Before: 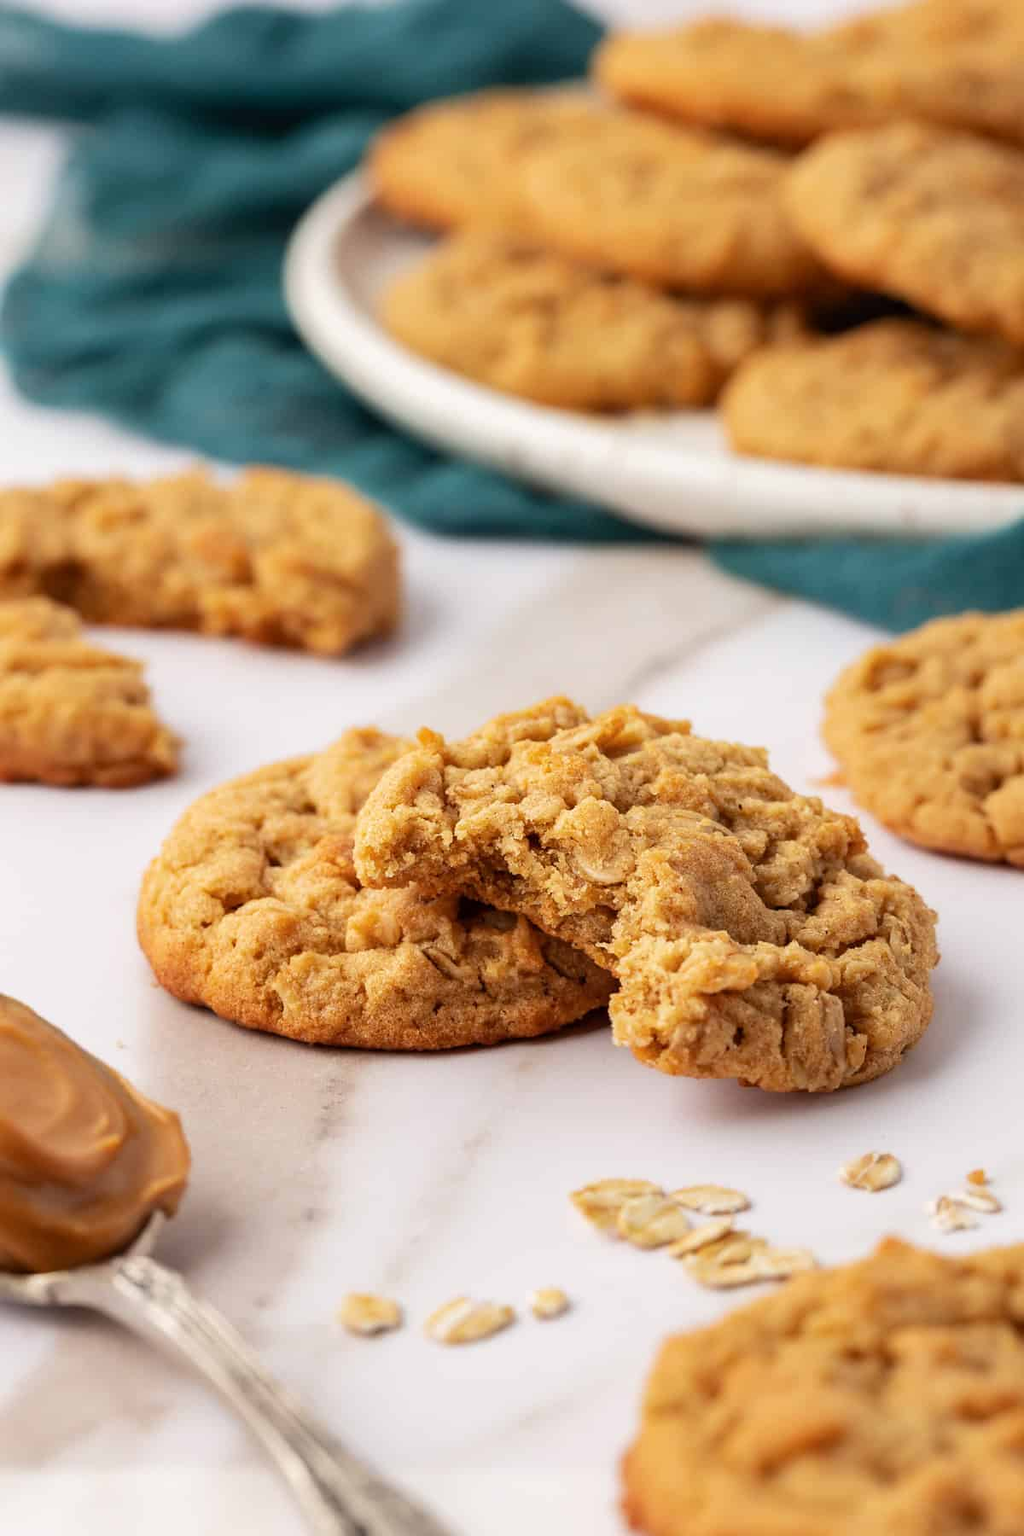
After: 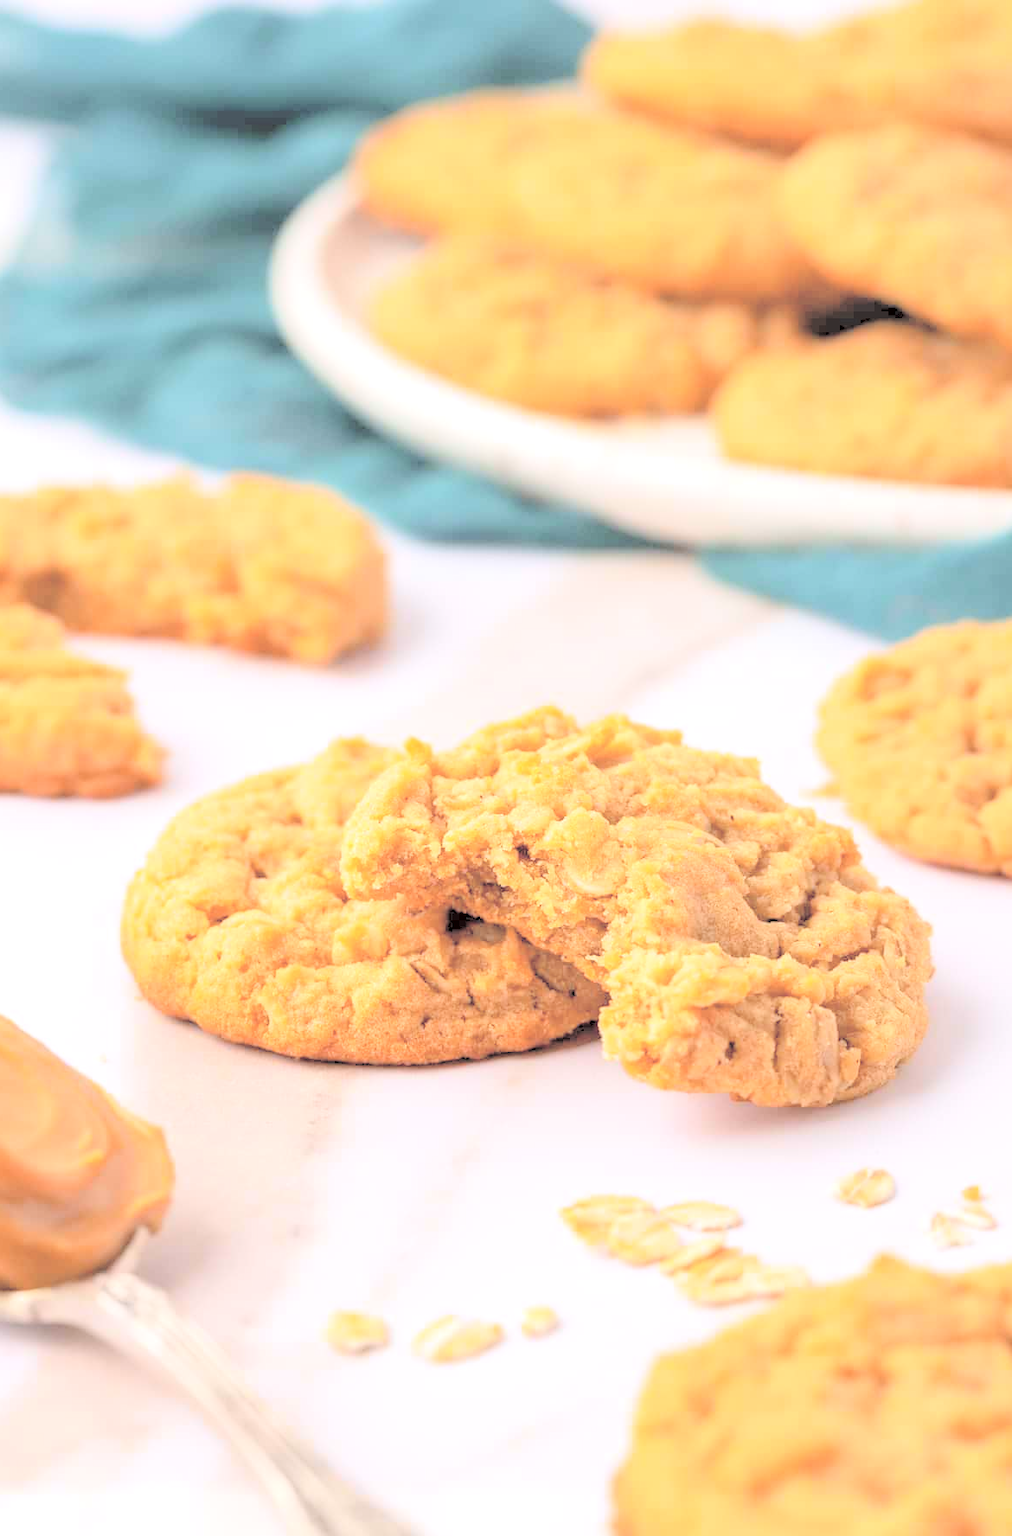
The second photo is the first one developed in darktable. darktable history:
contrast brightness saturation: brightness 1
crop and rotate: left 1.774%, right 0.633%, bottom 1.28%
exposure: black level correction 0.001, exposure 0.3 EV, compensate highlight preservation false
white balance: red 1.004, blue 1.024
